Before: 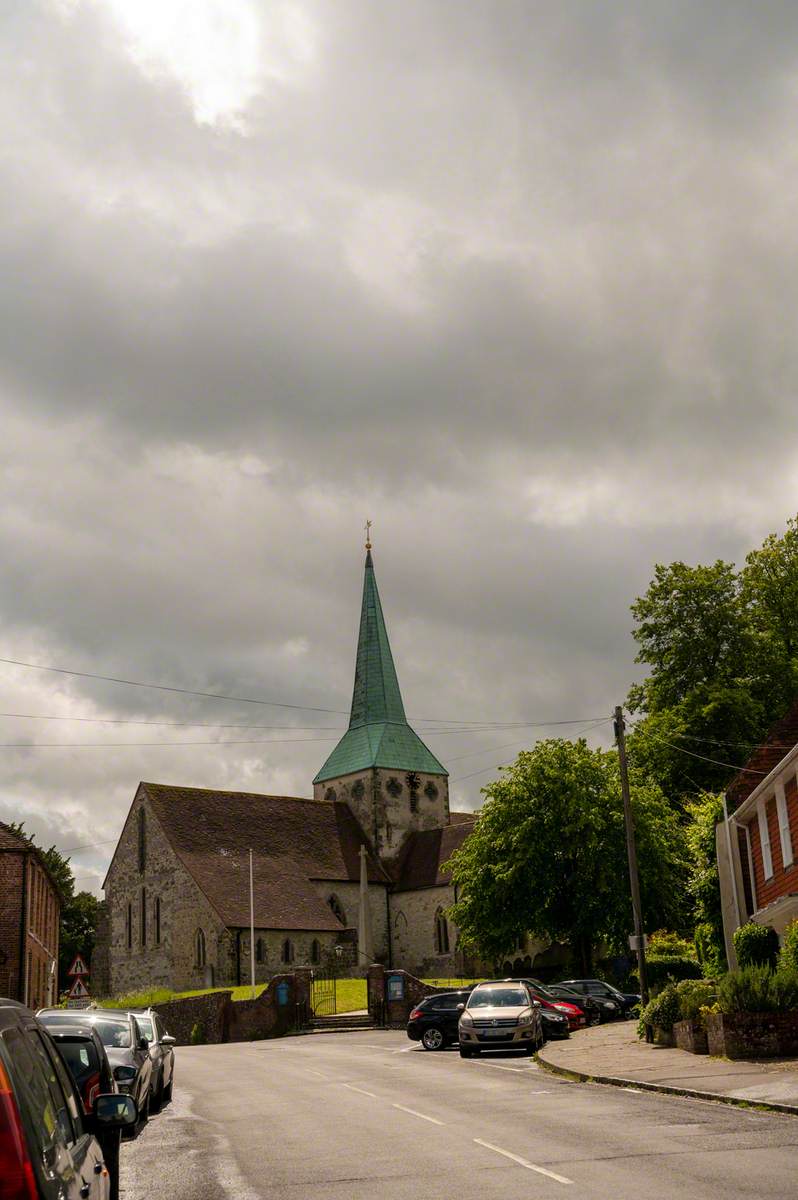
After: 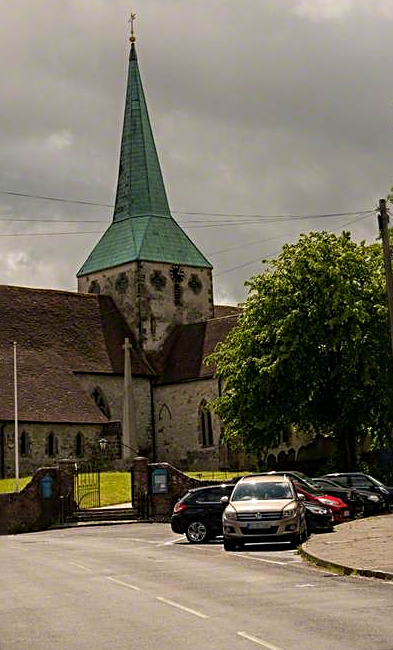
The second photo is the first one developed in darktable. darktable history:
sharpen: radius 3.096
crop: left 29.631%, top 42.274%, right 21.039%, bottom 3.505%
